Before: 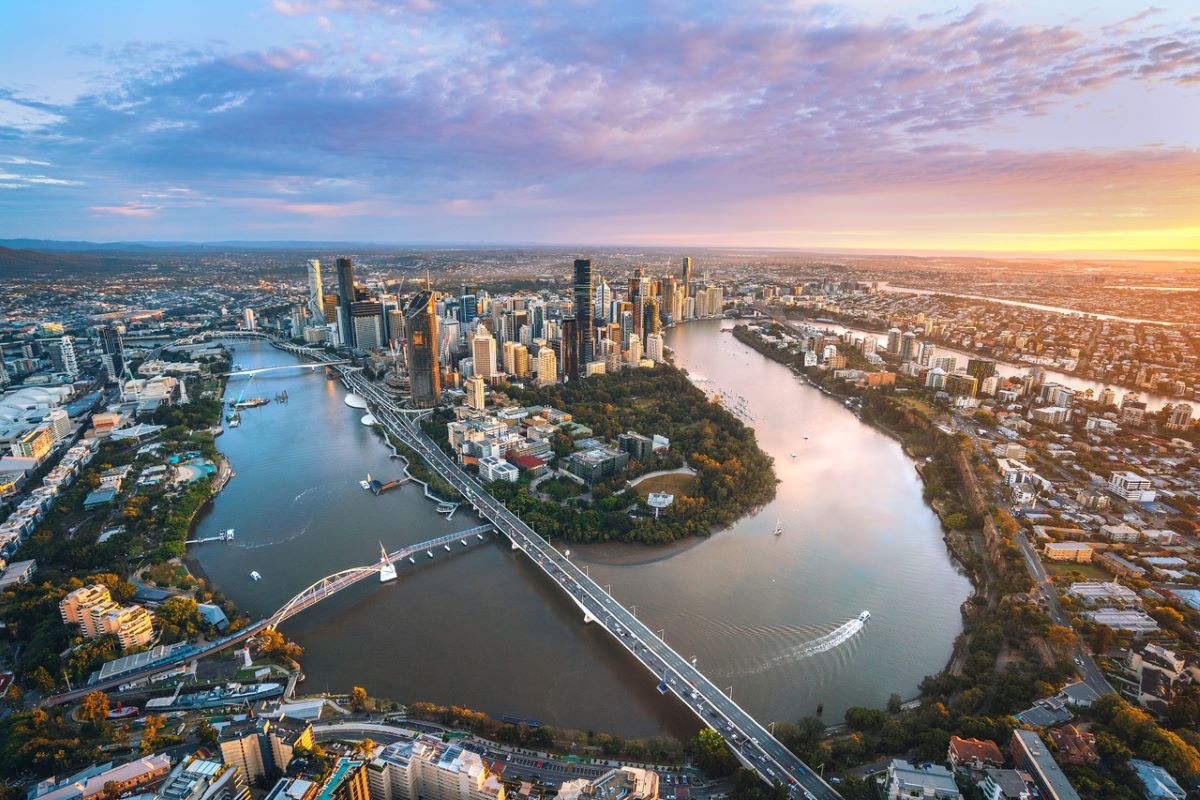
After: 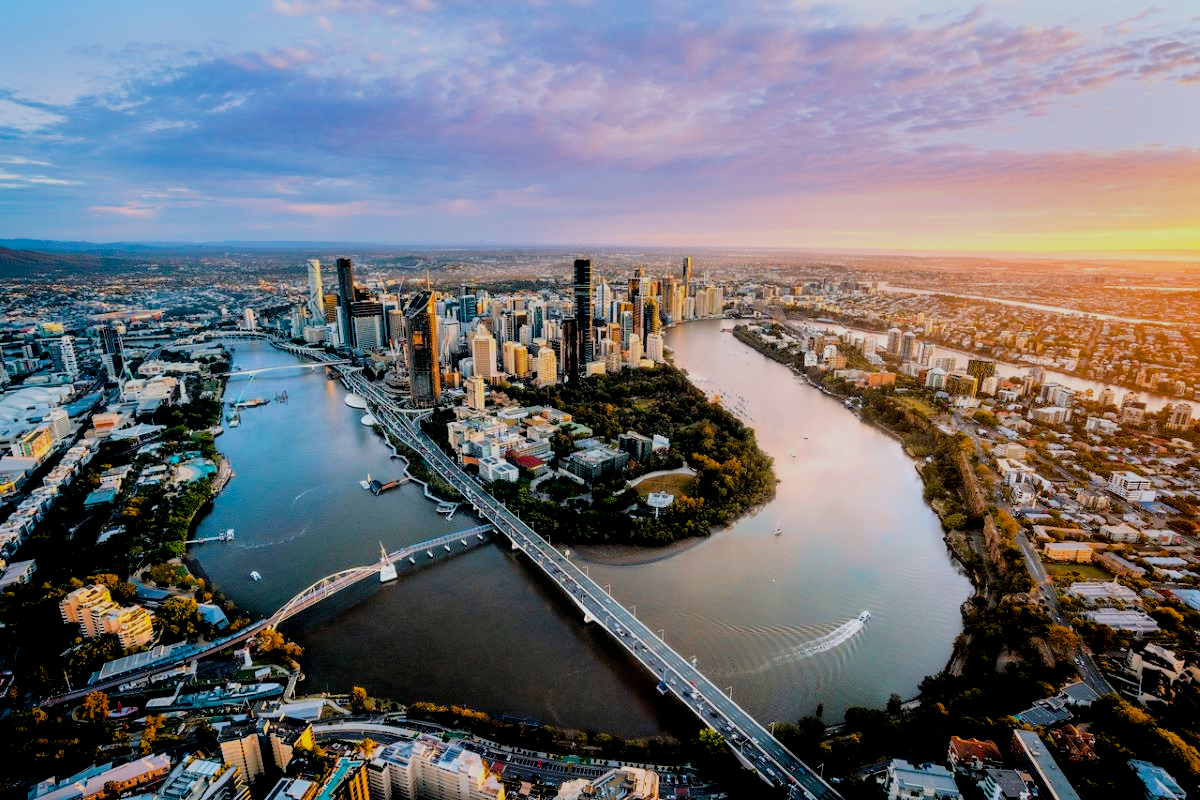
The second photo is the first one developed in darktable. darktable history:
exposure: black level correction 0.026, exposure 0.184 EV, compensate highlight preservation false
filmic rgb: black relative exposure -4.58 EV, white relative exposure 4.78 EV, hardness 2.36, latitude 36.02%, contrast 1.045, highlights saturation mix 1.51%, shadows ↔ highlights balance 1.31%
color balance rgb: perceptual saturation grading › global saturation 10.117%, global vibrance 20%
